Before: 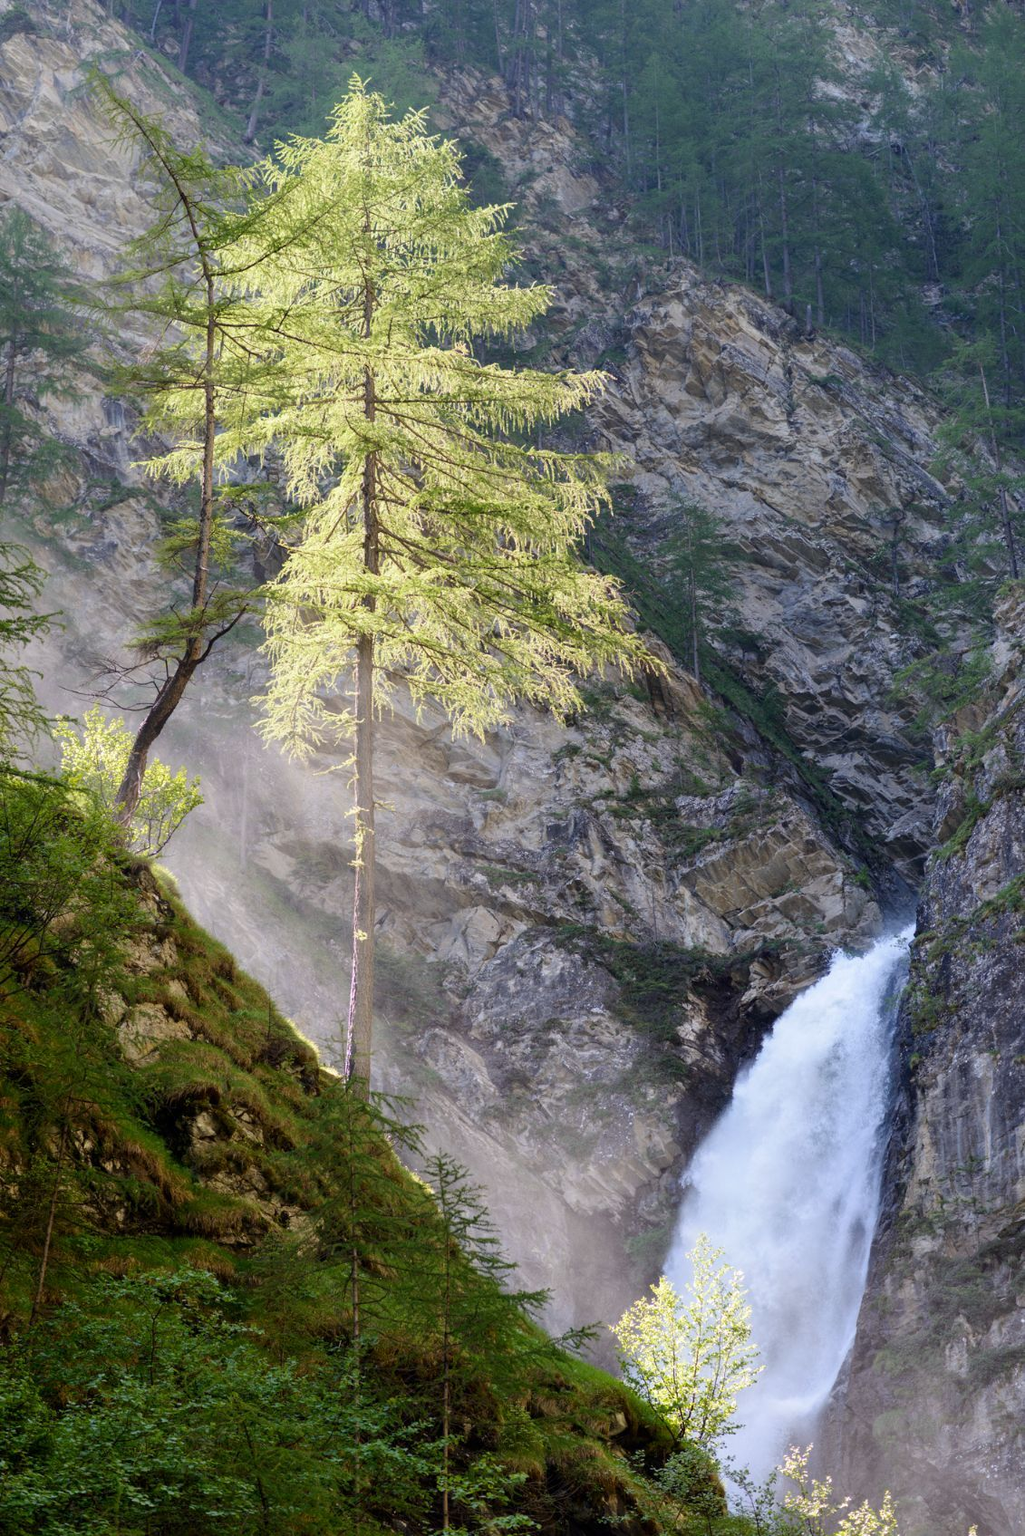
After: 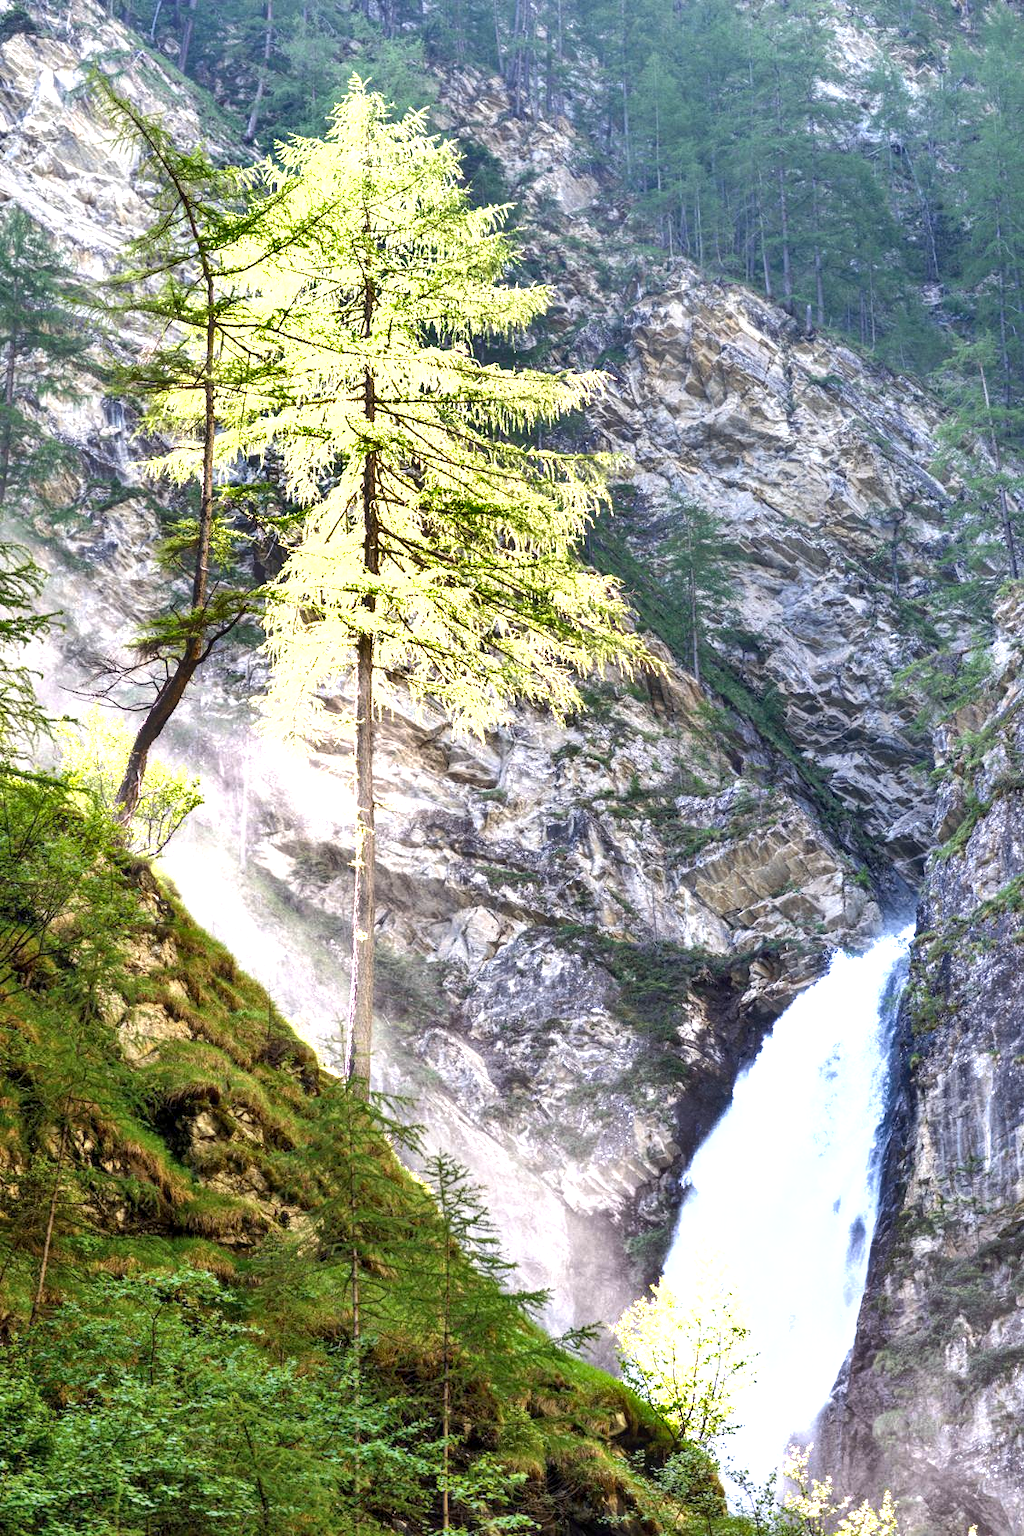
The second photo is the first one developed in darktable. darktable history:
exposure: black level correction 0, exposure 1.35 EV, compensate exposure bias true, compensate highlight preservation false
shadows and highlights: shadows 60, highlights -60.23, soften with gaussian
local contrast: on, module defaults
